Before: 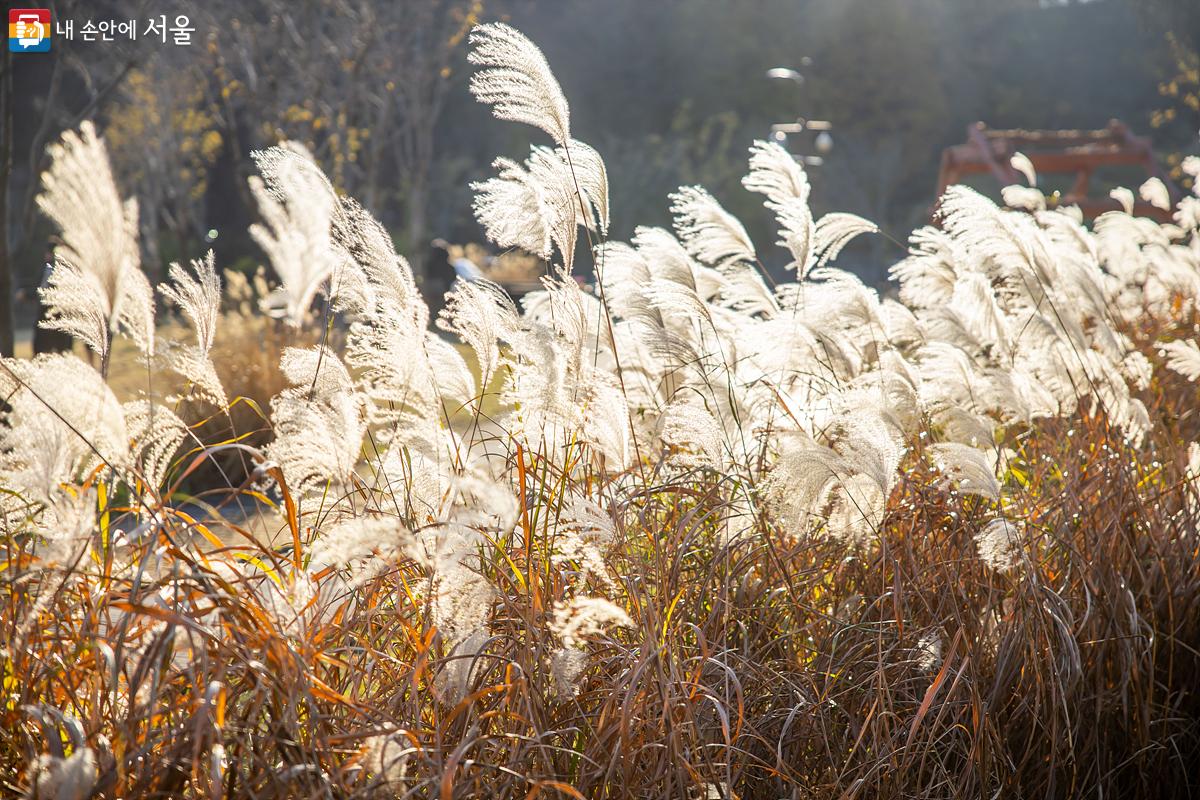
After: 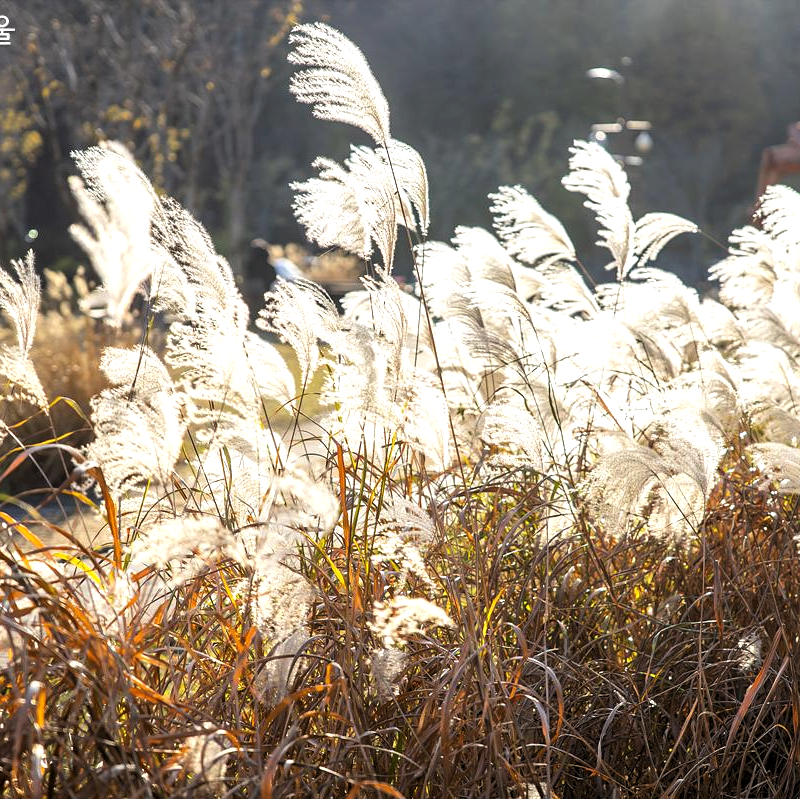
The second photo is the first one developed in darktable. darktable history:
crop and rotate: left 15.001%, right 18.29%
levels: levels [0.052, 0.496, 0.908]
